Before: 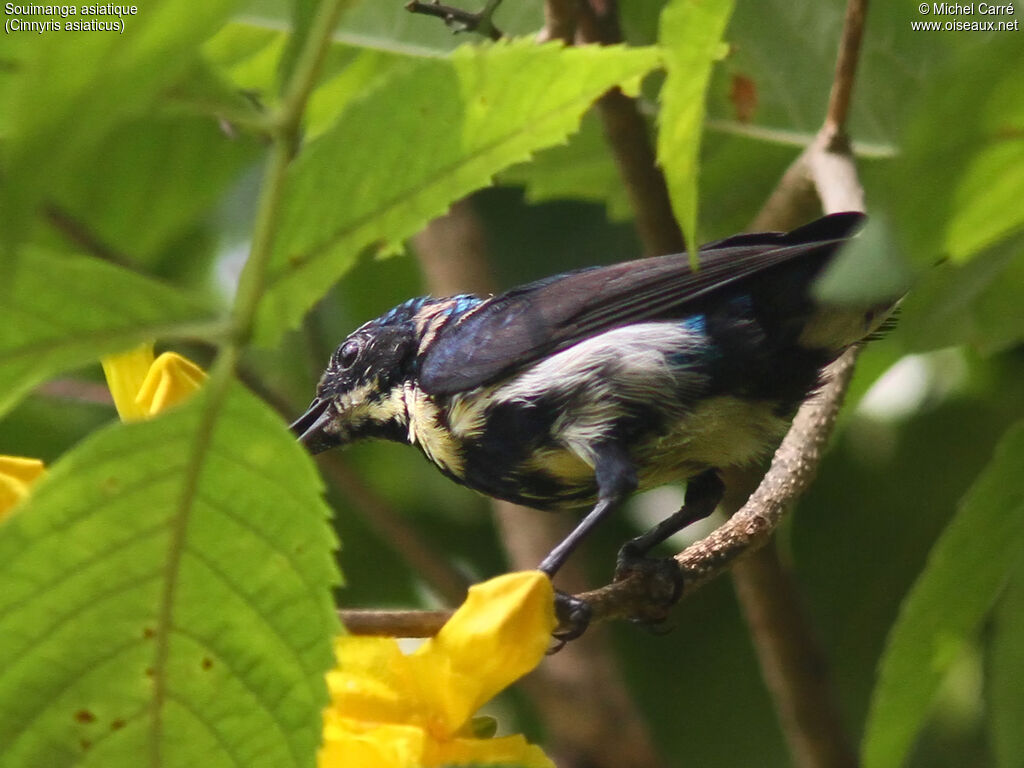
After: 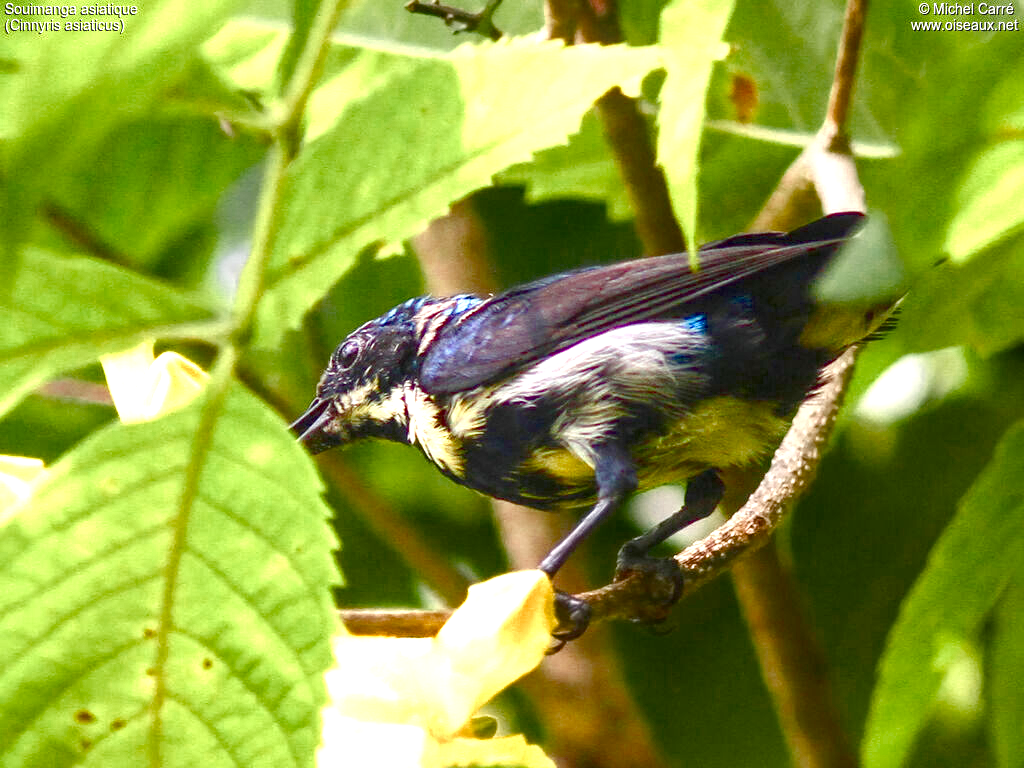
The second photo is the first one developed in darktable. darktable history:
color balance rgb: power › luminance 3.505%, power › hue 234.53°, linear chroma grading › global chroma 15.202%, perceptual saturation grading › global saturation 20%, perceptual saturation grading › highlights -50.135%, perceptual saturation grading › shadows 31.22%, global vibrance -0.711%, saturation formula JzAzBz (2021)
local contrast: on, module defaults
exposure: black level correction 0.002, exposure 0.674 EV, compensate highlight preservation false
color zones: curves: ch0 [(0.004, 0.305) (0.261, 0.623) (0.389, 0.399) (0.708, 0.571) (0.947, 0.34)]; ch1 [(0.025, 0.645) (0.229, 0.584) (0.326, 0.551) (0.484, 0.262) (0.757, 0.643)]
